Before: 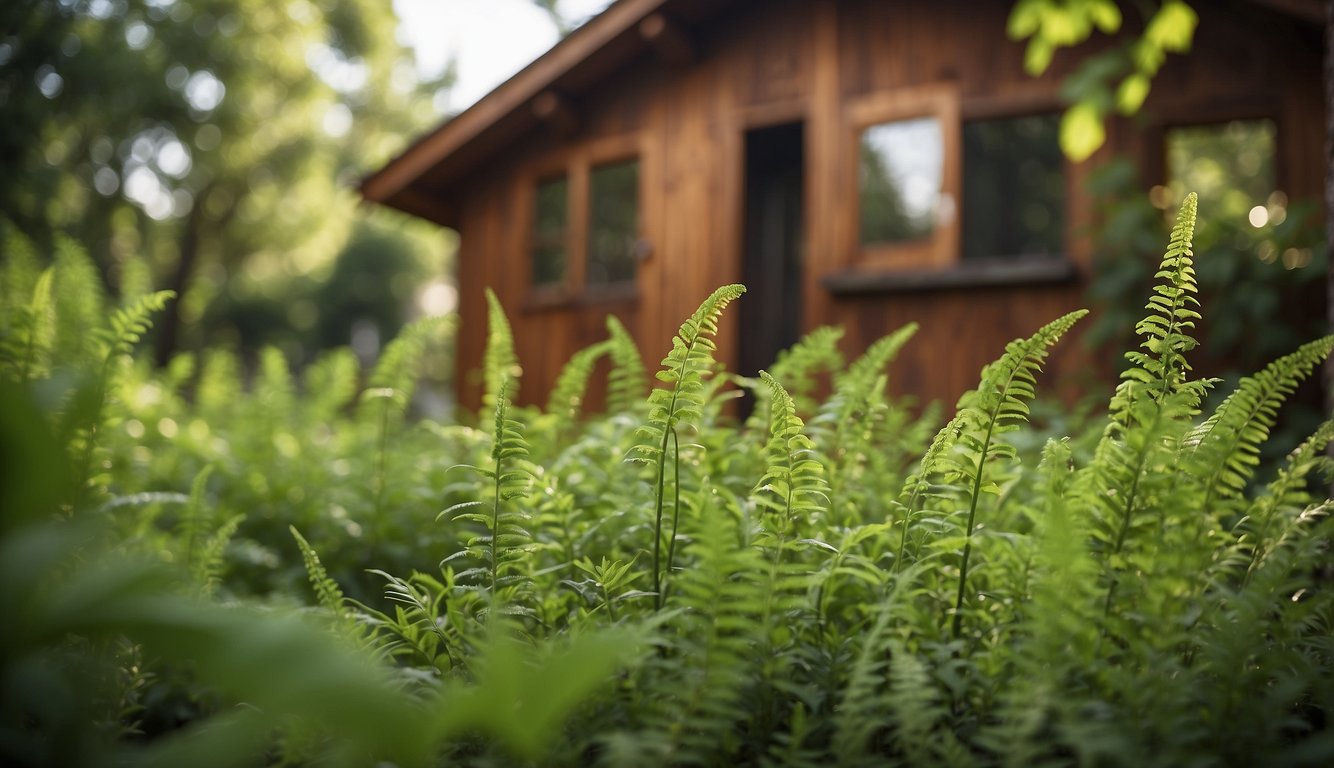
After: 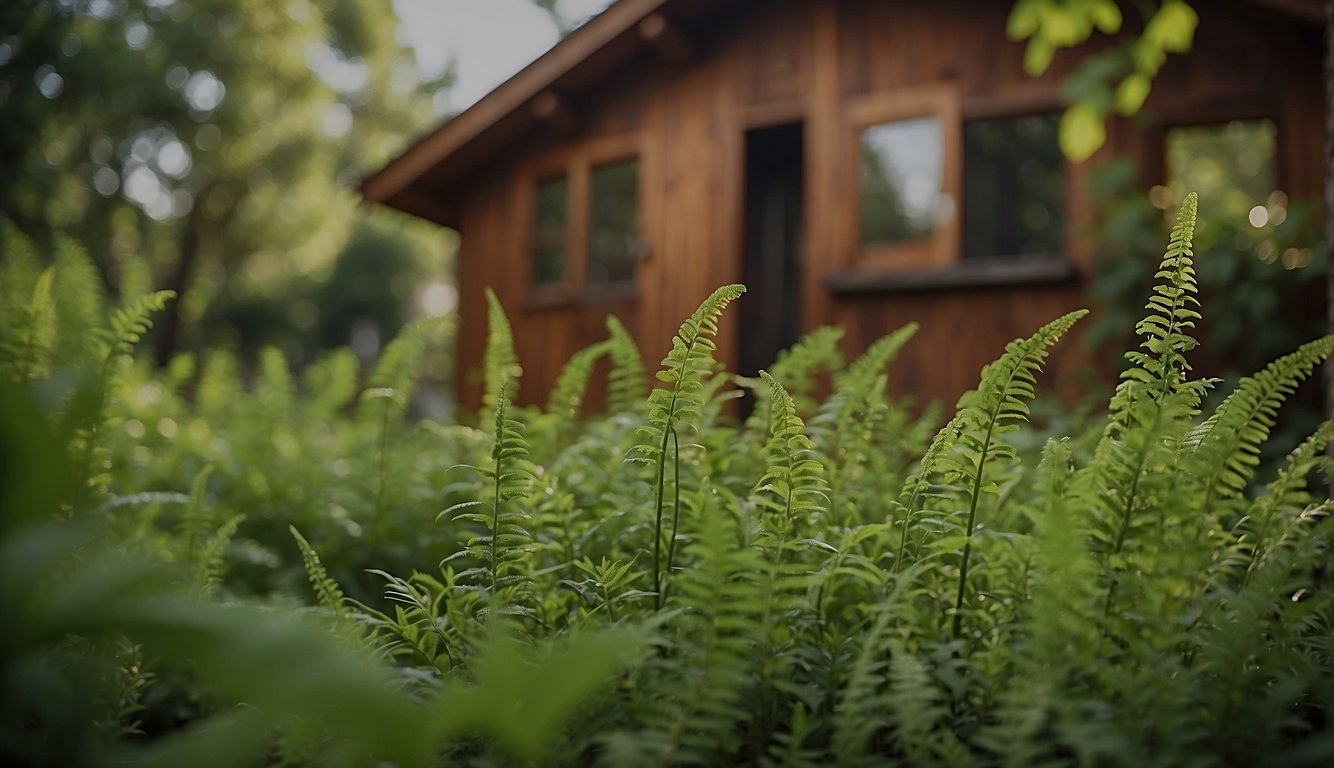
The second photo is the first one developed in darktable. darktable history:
sharpen: on, module defaults
shadows and highlights: on, module defaults
exposure: exposure -0.937 EV, compensate highlight preservation false
